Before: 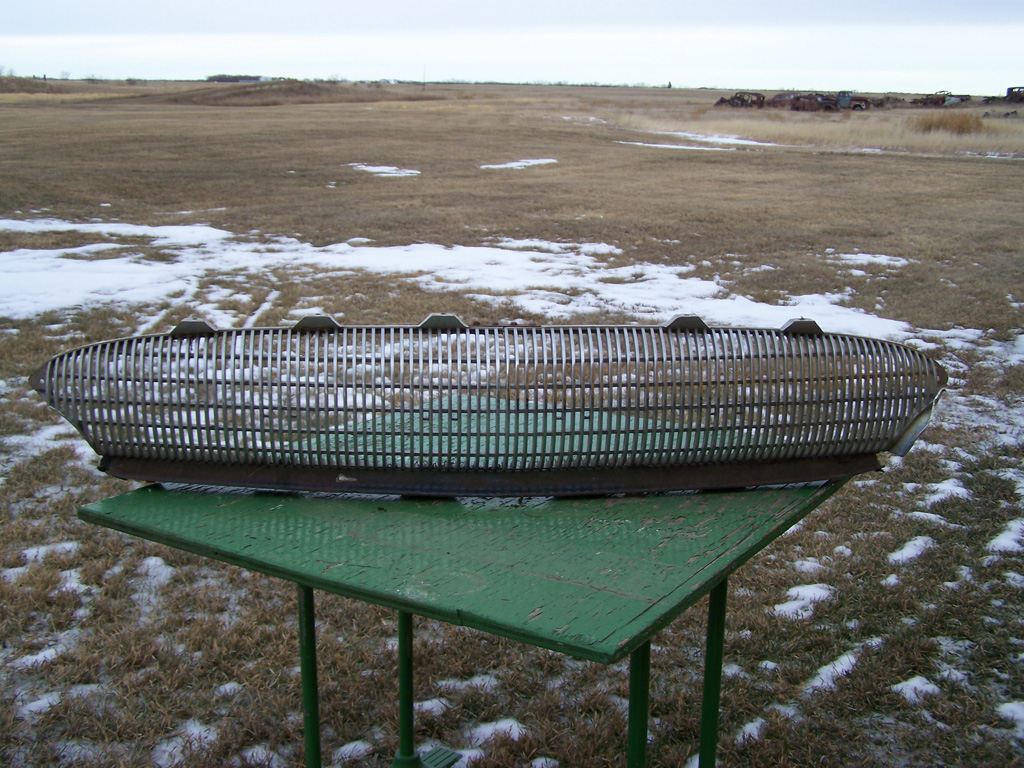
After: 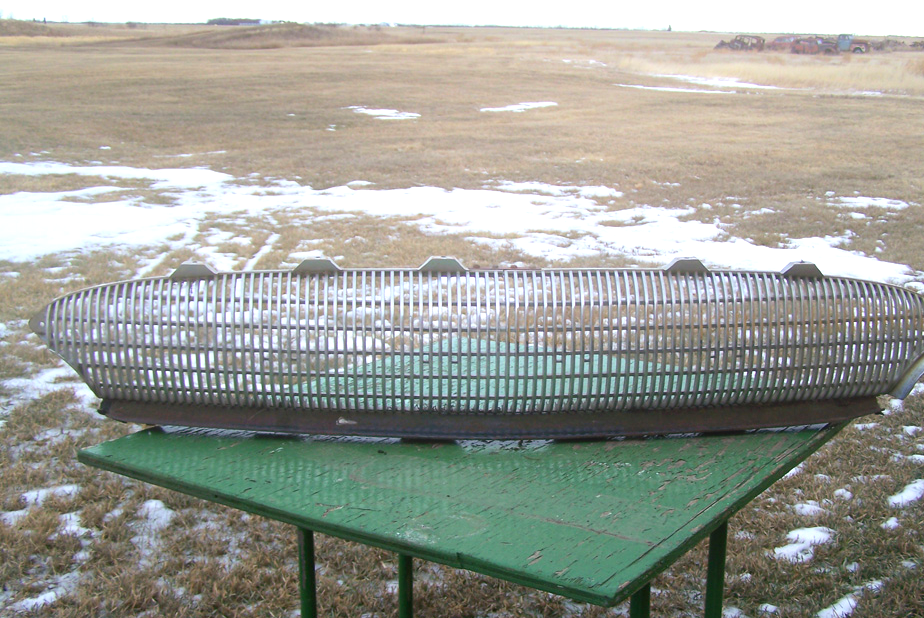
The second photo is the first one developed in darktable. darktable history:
crop: top 7.49%, right 9.717%, bottom 11.943%
bloom: on, module defaults
exposure: black level correction 0, exposure 0.7 EV, compensate exposure bias true, compensate highlight preservation false
